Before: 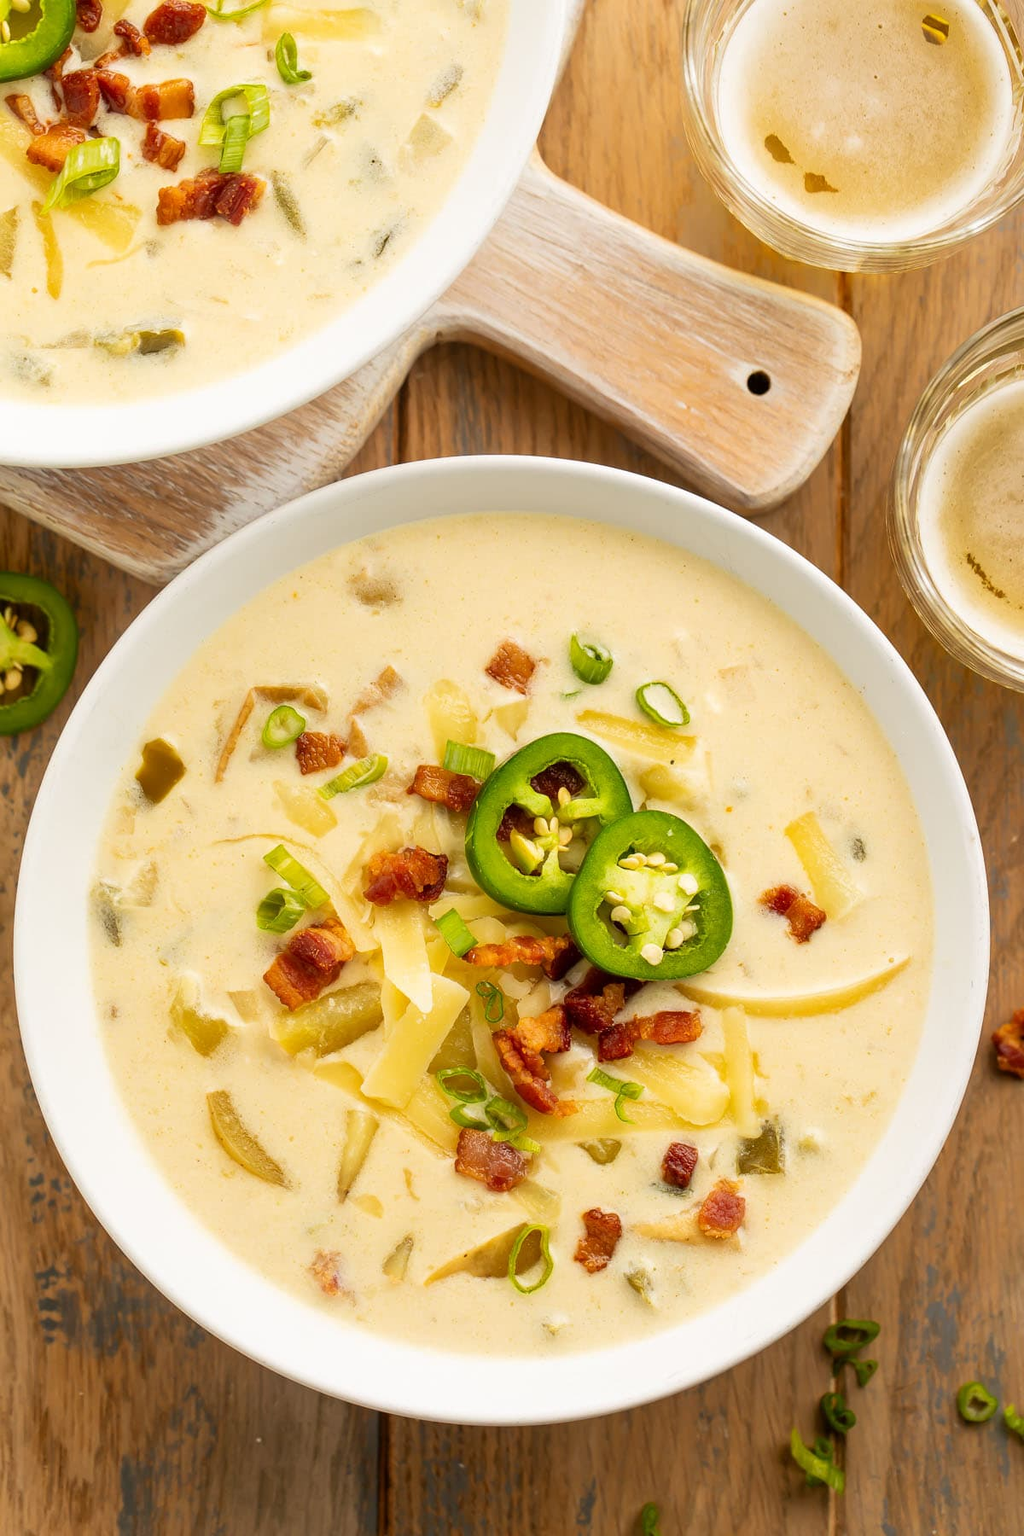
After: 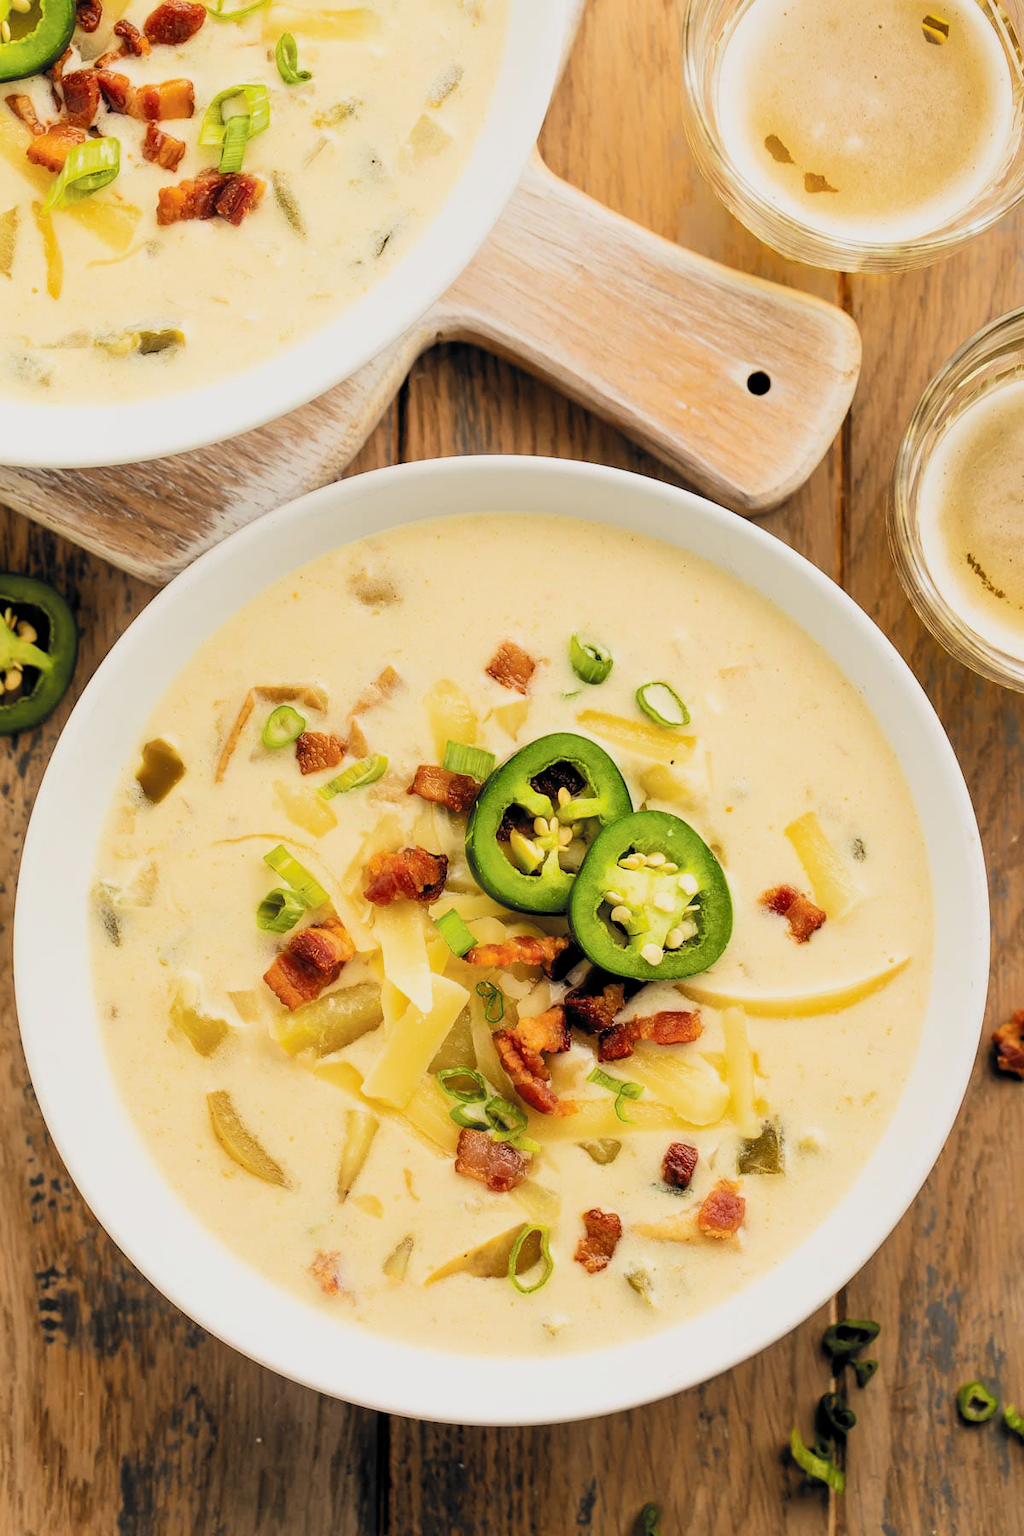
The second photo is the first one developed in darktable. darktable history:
tone equalizer: edges refinement/feathering 500, mask exposure compensation -1.57 EV, preserve details no
filmic rgb: black relative exposure -5.03 EV, white relative exposure 3.97 EV, threshold 6 EV, hardness 2.88, contrast 1.41, highlights saturation mix -30.56%, color science v6 (2022), enable highlight reconstruction true
